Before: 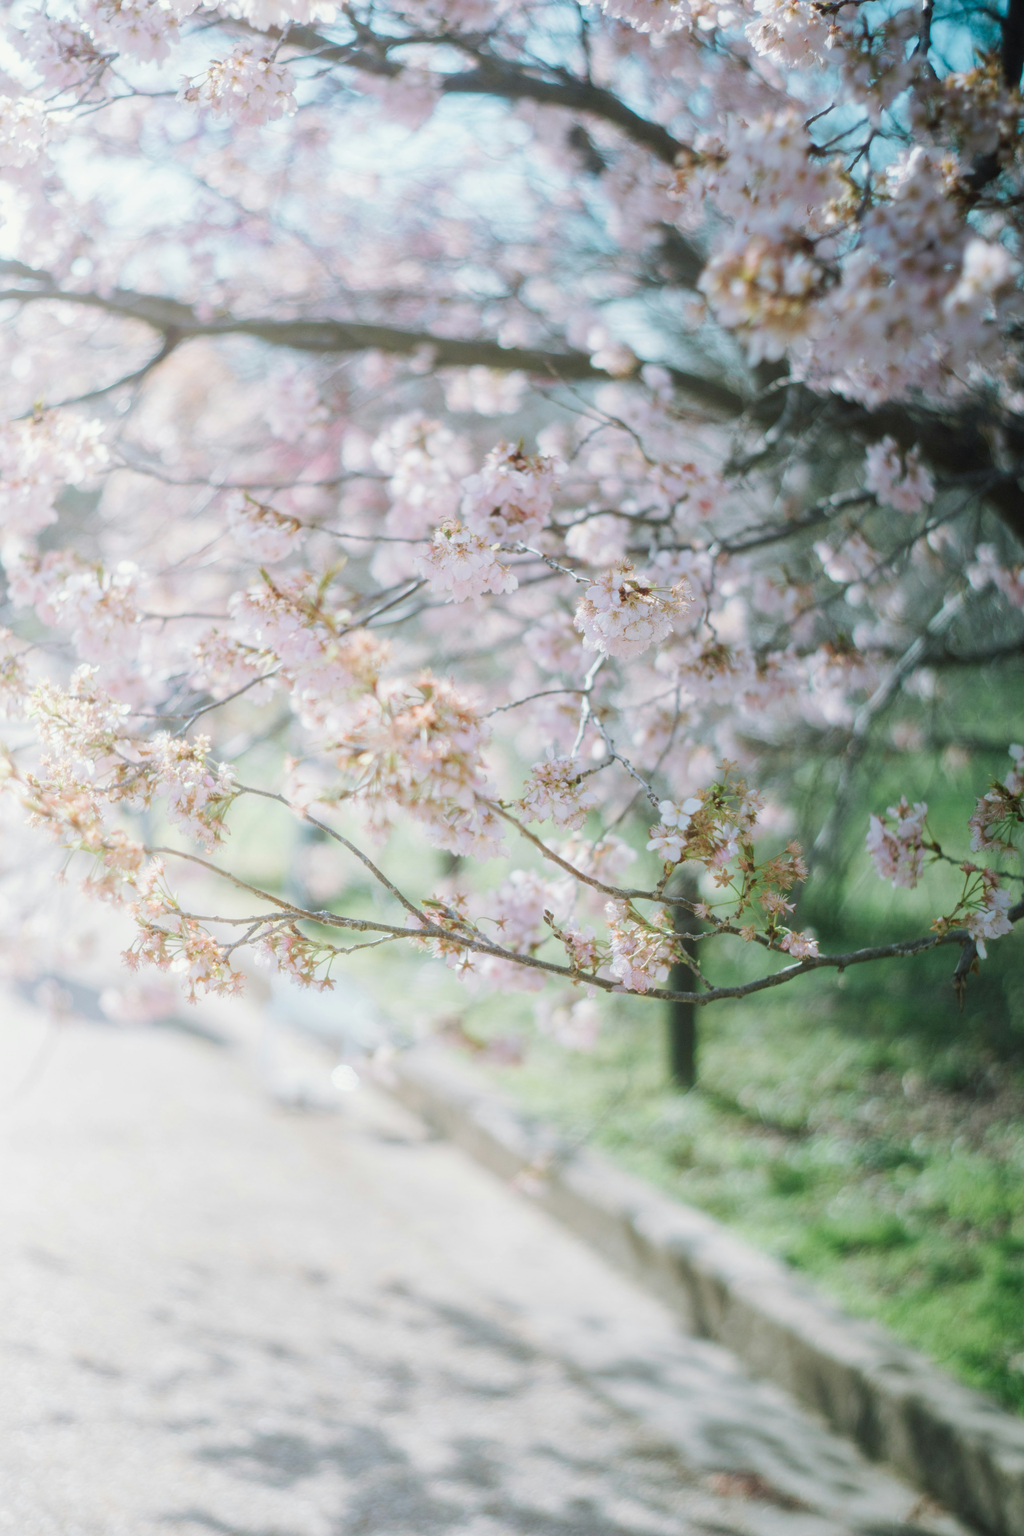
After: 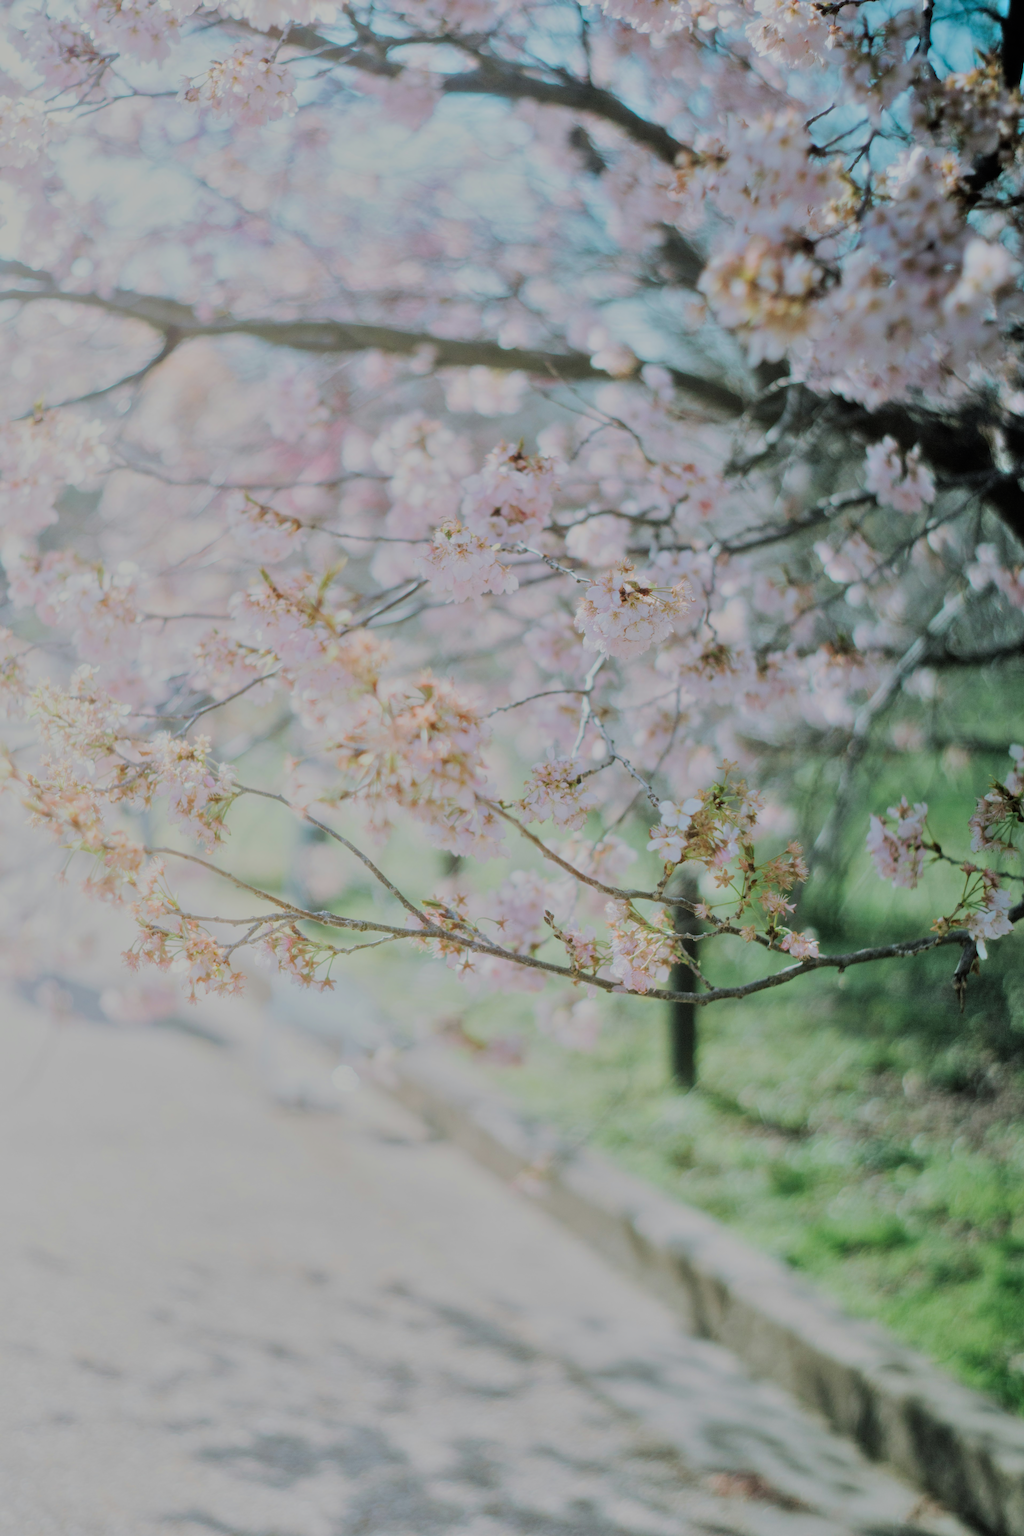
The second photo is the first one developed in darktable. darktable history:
filmic rgb: black relative exposure -6.15 EV, white relative exposure 6.96 EV, hardness 2.23, color science v6 (2022)
shadows and highlights: shadows 60, soften with gaussian
